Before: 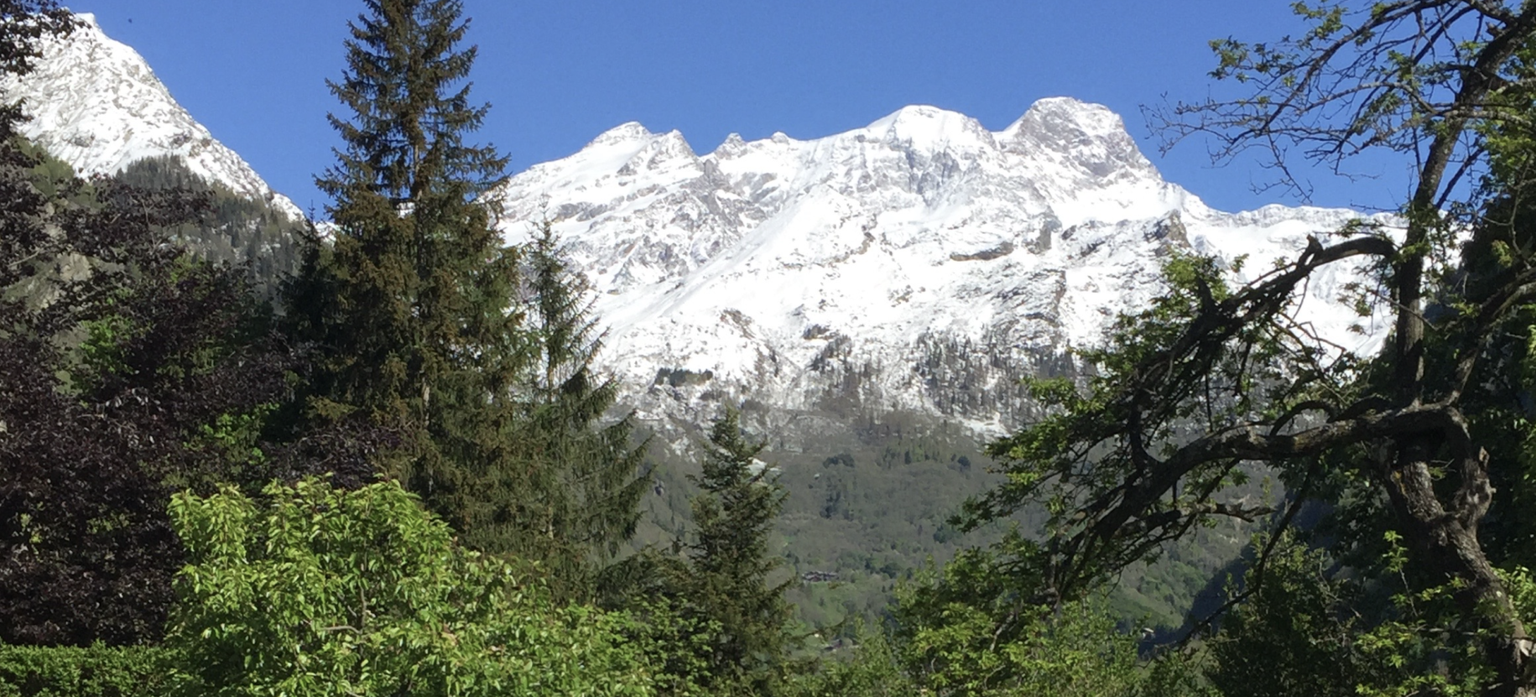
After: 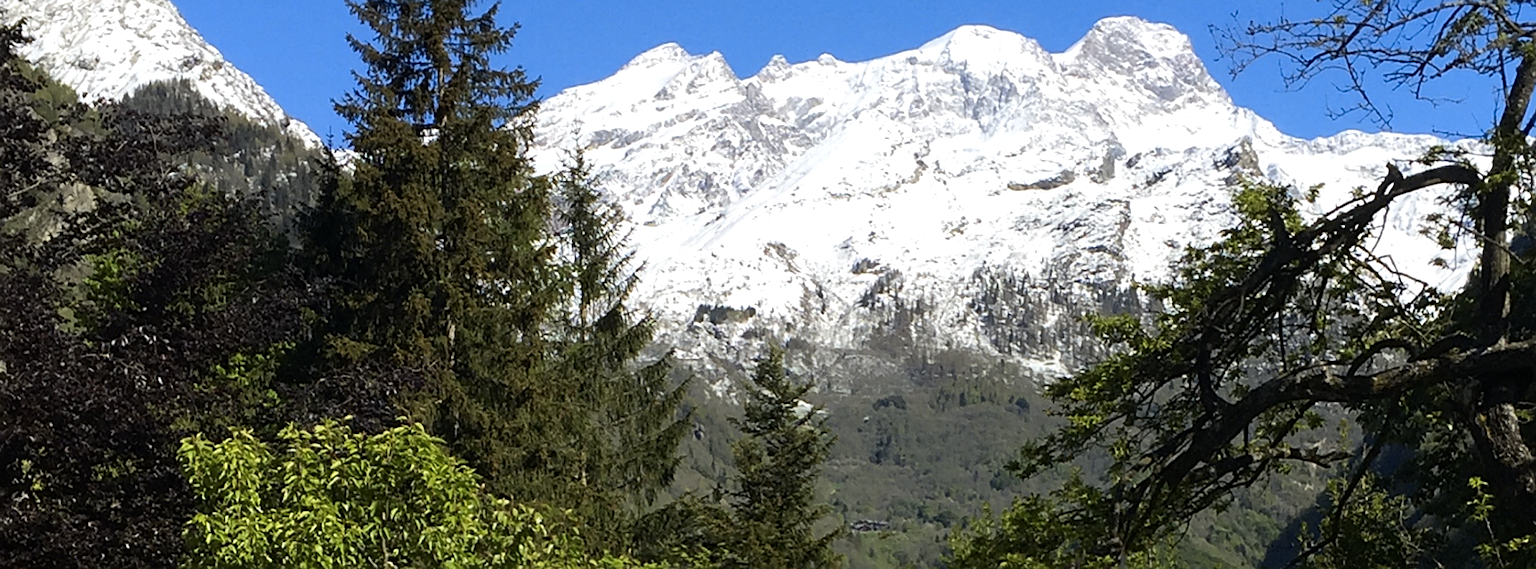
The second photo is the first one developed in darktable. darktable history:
crop and rotate: angle 0.03°, top 11.643%, right 5.651%, bottom 11.189%
color contrast: green-magenta contrast 0.85, blue-yellow contrast 1.25, unbound 0
exposure: black level correction 0.001, exposure -0.2 EV, compensate highlight preservation false
tone equalizer: -8 EV -0.417 EV, -7 EV -0.389 EV, -6 EV -0.333 EV, -5 EV -0.222 EV, -3 EV 0.222 EV, -2 EV 0.333 EV, -1 EV 0.389 EV, +0 EV 0.417 EV, edges refinement/feathering 500, mask exposure compensation -1.57 EV, preserve details no
sharpen: on, module defaults
